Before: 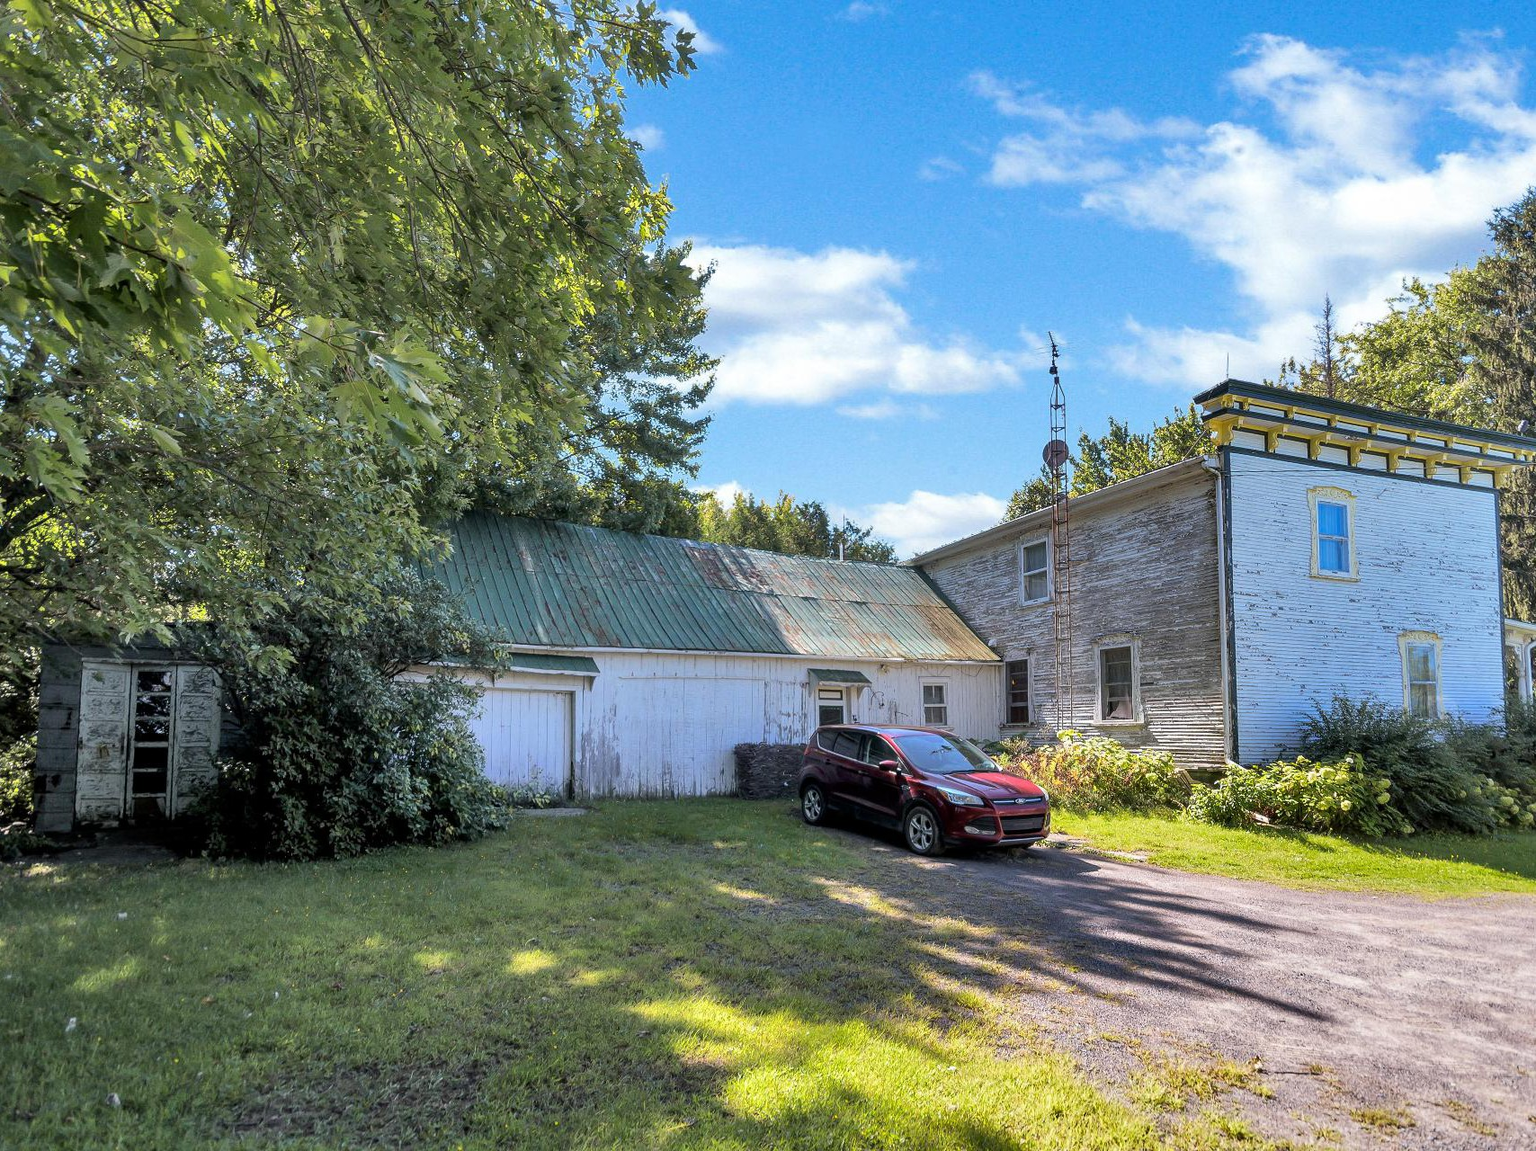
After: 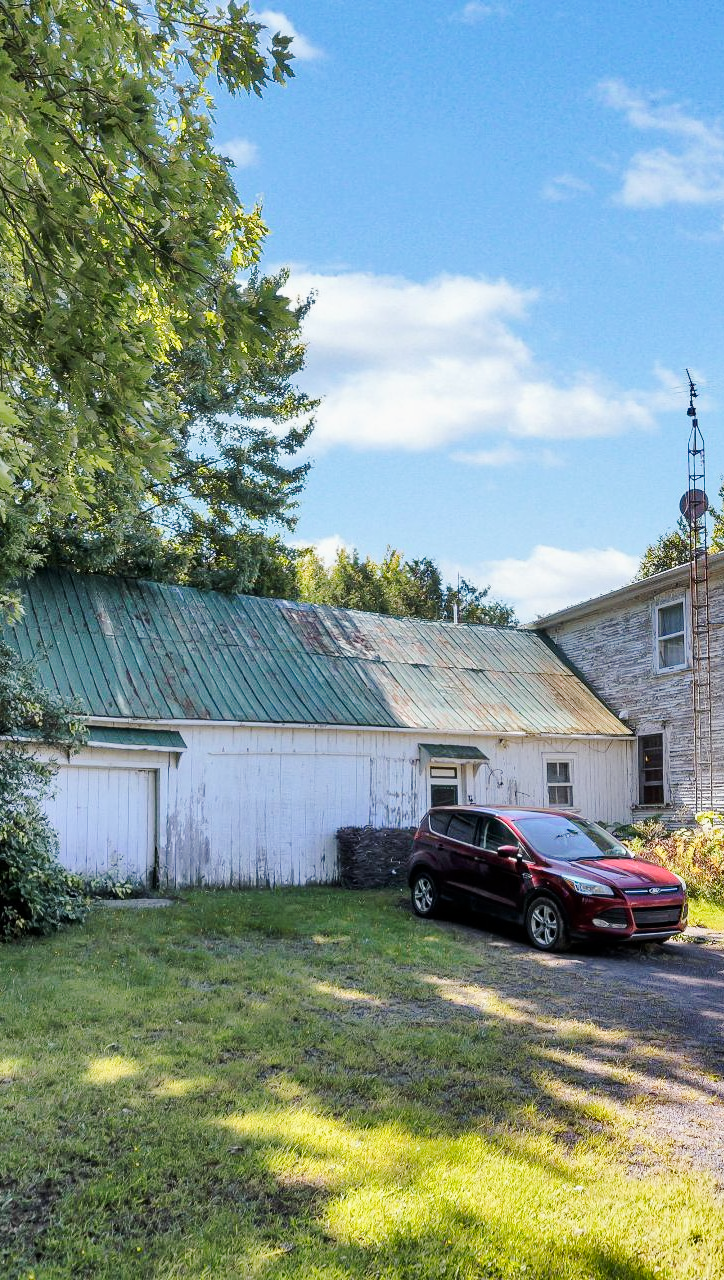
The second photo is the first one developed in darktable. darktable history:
tone curve: curves: ch0 [(0, 0) (0.071, 0.047) (0.266, 0.26) (0.483, 0.554) (0.753, 0.811) (1, 0.983)]; ch1 [(0, 0) (0.346, 0.307) (0.408, 0.369) (0.463, 0.443) (0.482, 0.493) (0.502, 0.5) (0.517, 0.502) (0.55, 0.548) (0.597, 0.624) (0.651, 0.698) (1, 1)]; ch2 [(0, 0) (0.346, 0.34) (0.434, 0.46) (0.485, 0.494) (0.5, 0.494) (0.517, 0.506) (0.535, 0.529) (0.583, 0.611) (0.625, 0.666) (1, 1)], preserve colors none
crop: left 28.118%, right 29.475%
